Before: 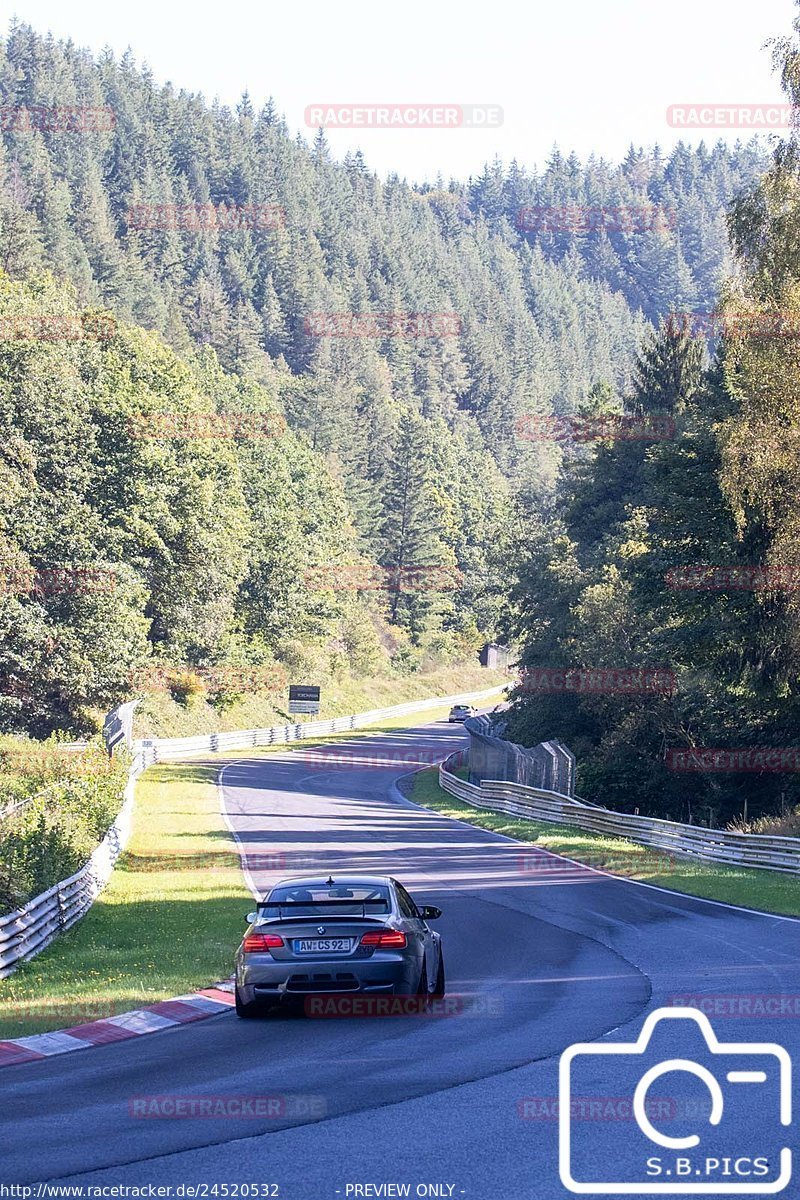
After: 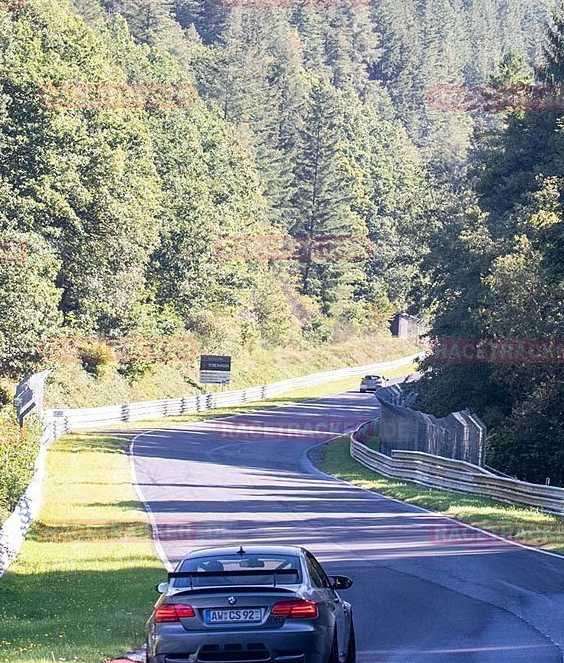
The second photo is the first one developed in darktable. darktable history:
crop: left 11.168%, top 27.568%, right 18.285%, bottom 17.155%
